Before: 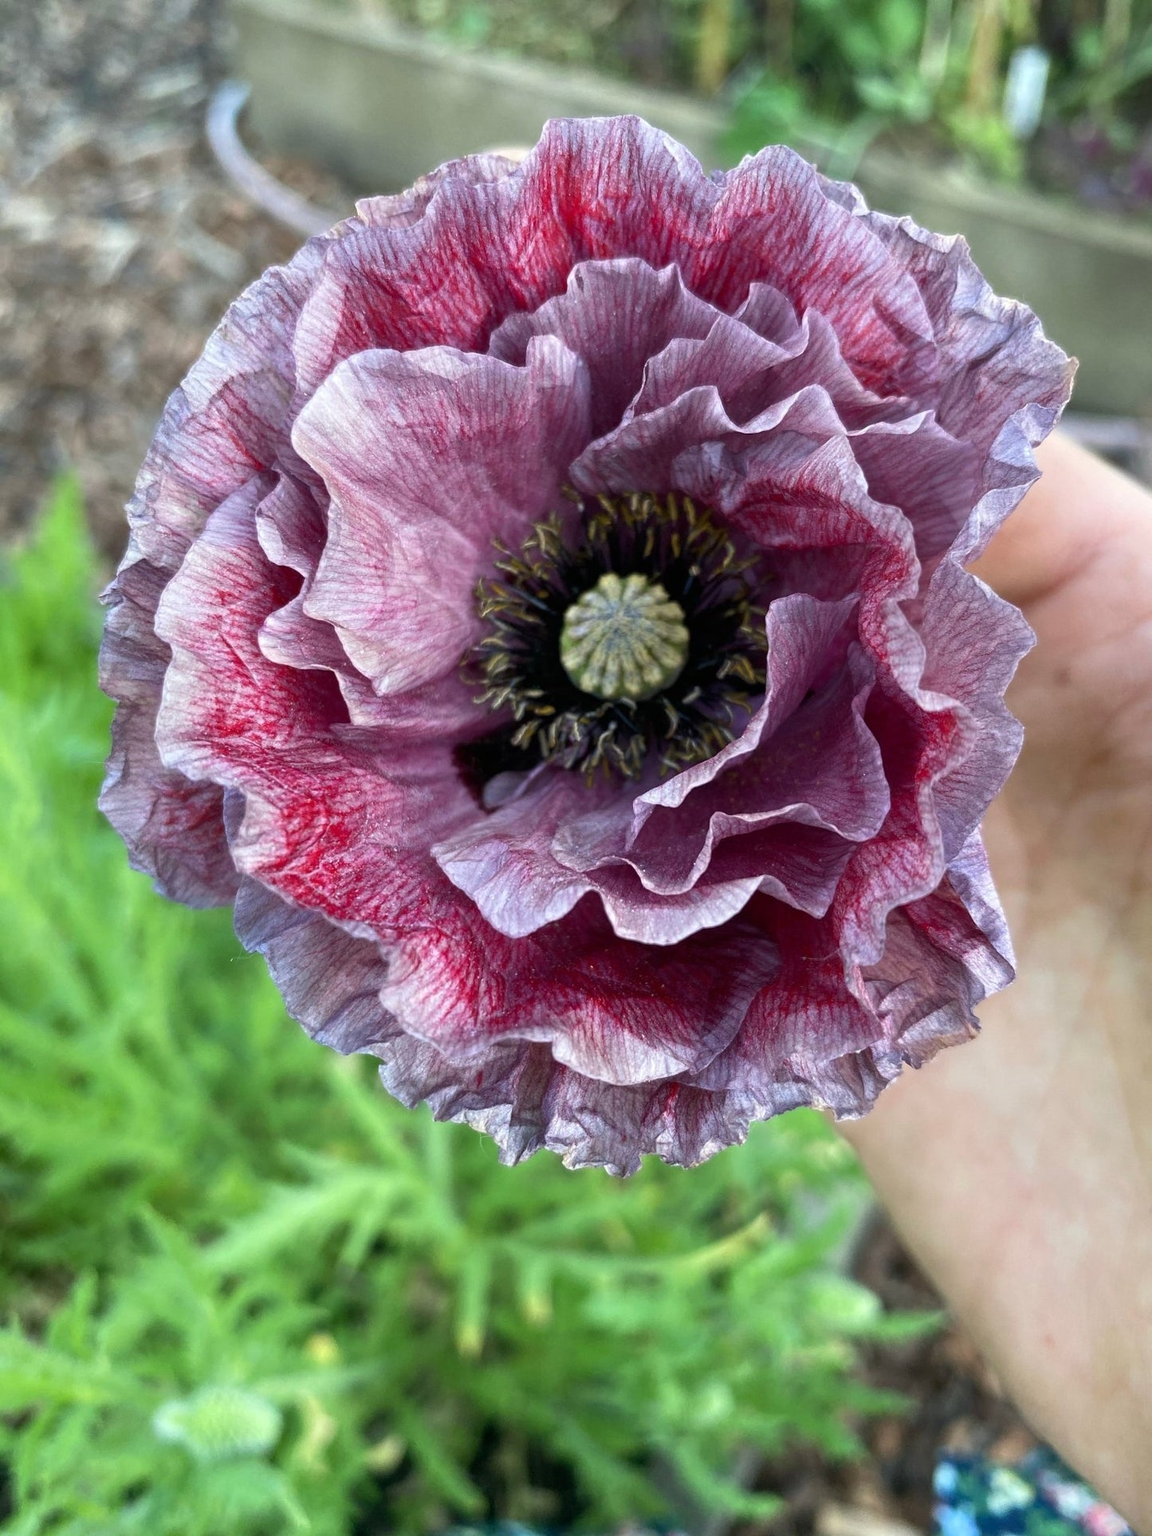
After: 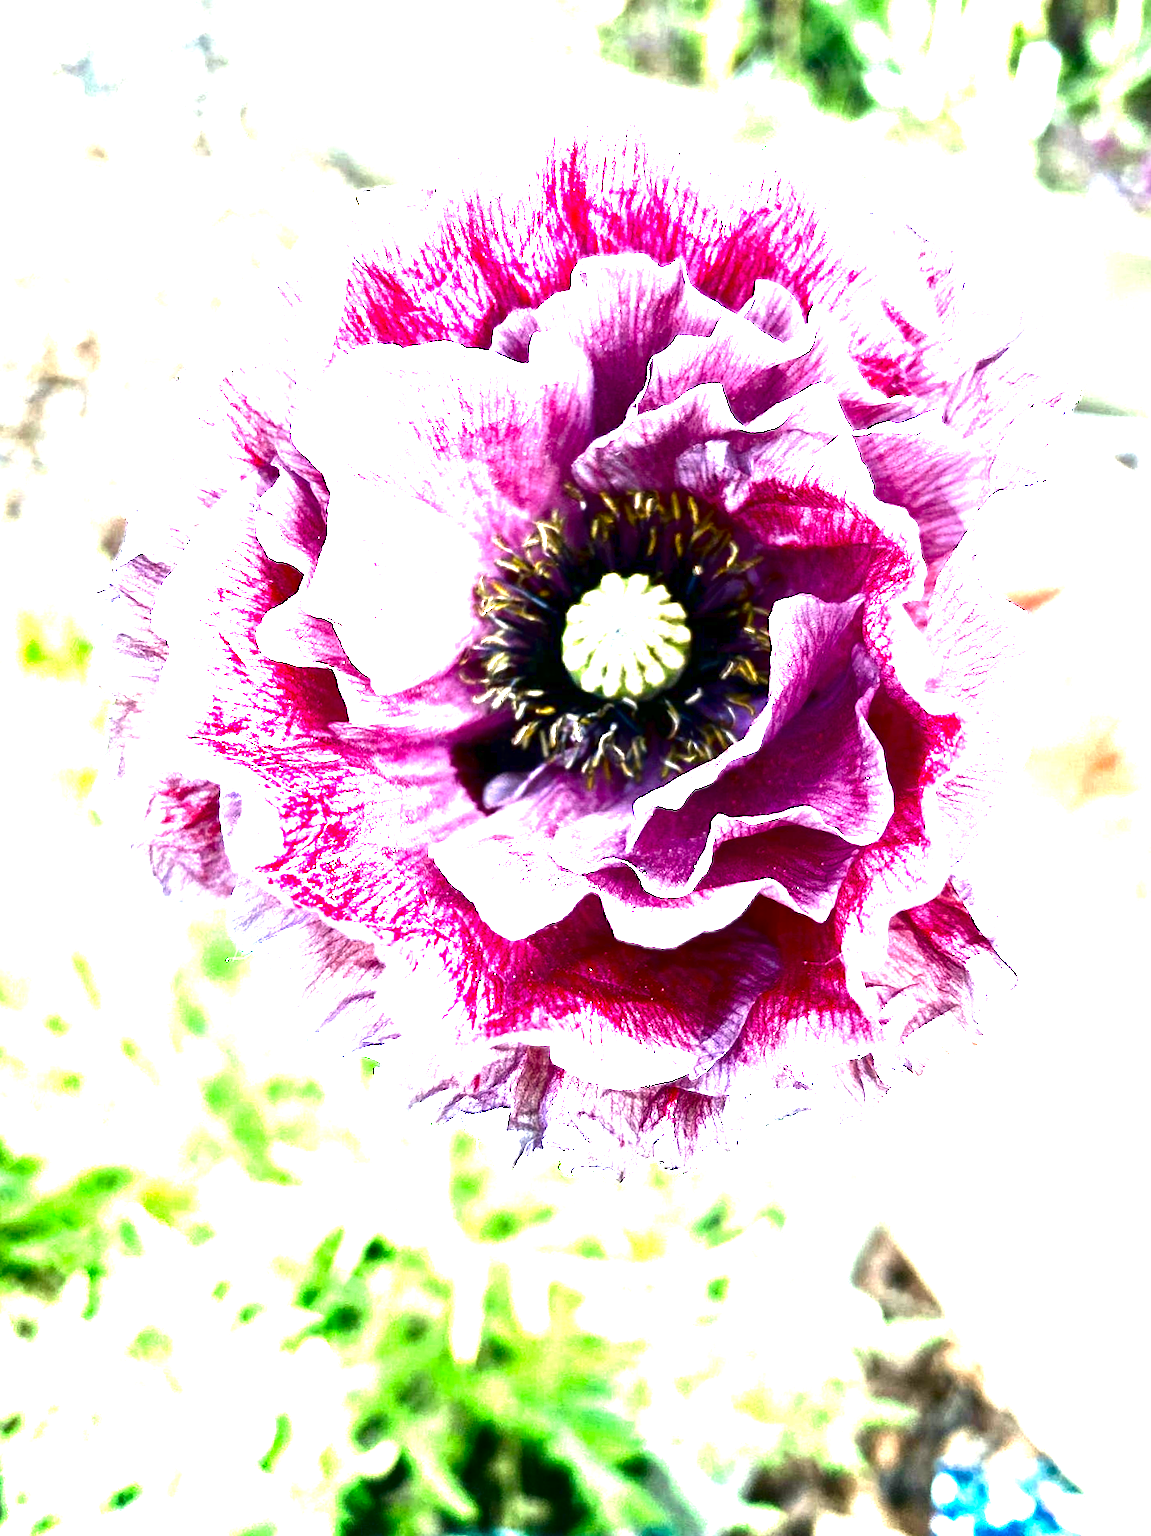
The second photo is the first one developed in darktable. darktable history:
color correction: highlights a* 0.688, highlights b* 2.85, saturation 1.09
crop and rotate: angle -0.429°
local contrast: mode bilateral grid, contrast 19, coarseness 49, detail 102%, midtone range 0.2
exposure: exposure 2.965 EV, compensate exposure bias true, compensate highlight preservation false
contrast brightness saturation: contrast 0.086, brightness -0.598, saturation 0.166
